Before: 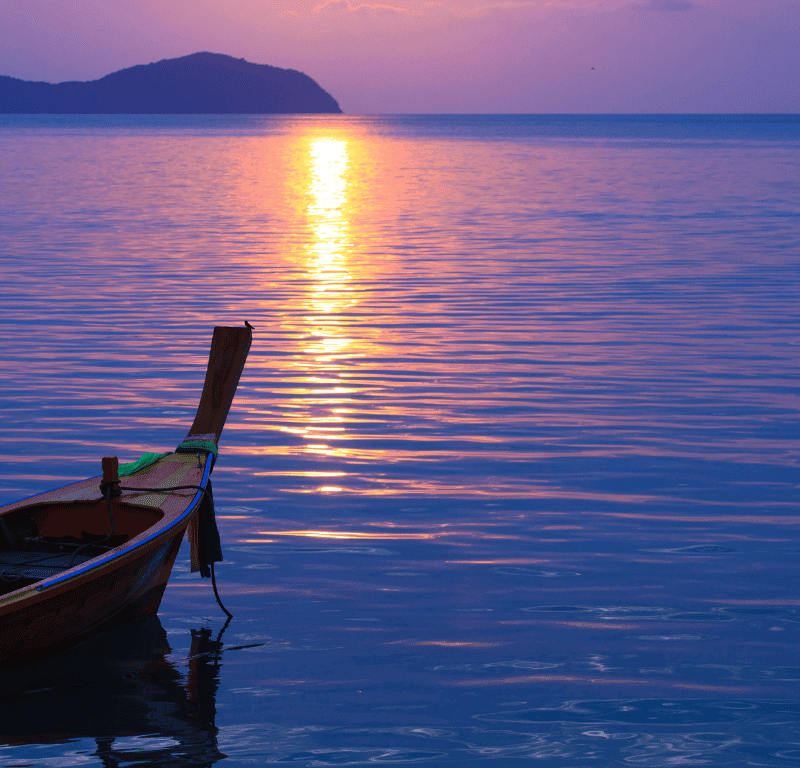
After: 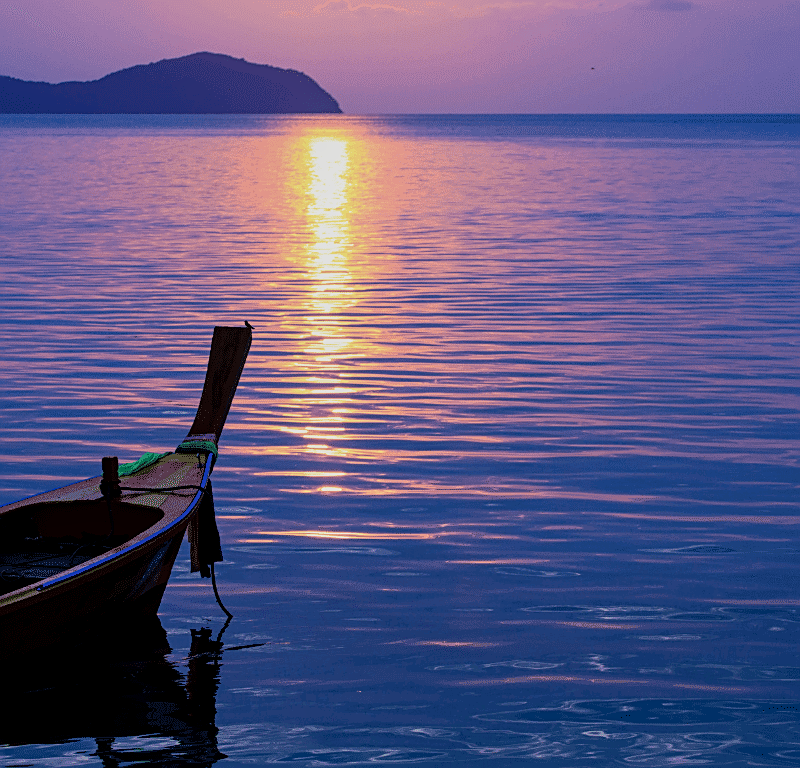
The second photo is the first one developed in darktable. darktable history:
sharpen: on, module defaults
filmic rgb: black relative exposure -7.65 EV, white relative exposure 4.56 EV, hardness 3.61, contrast 1.05
local contrast: on, module defaults
